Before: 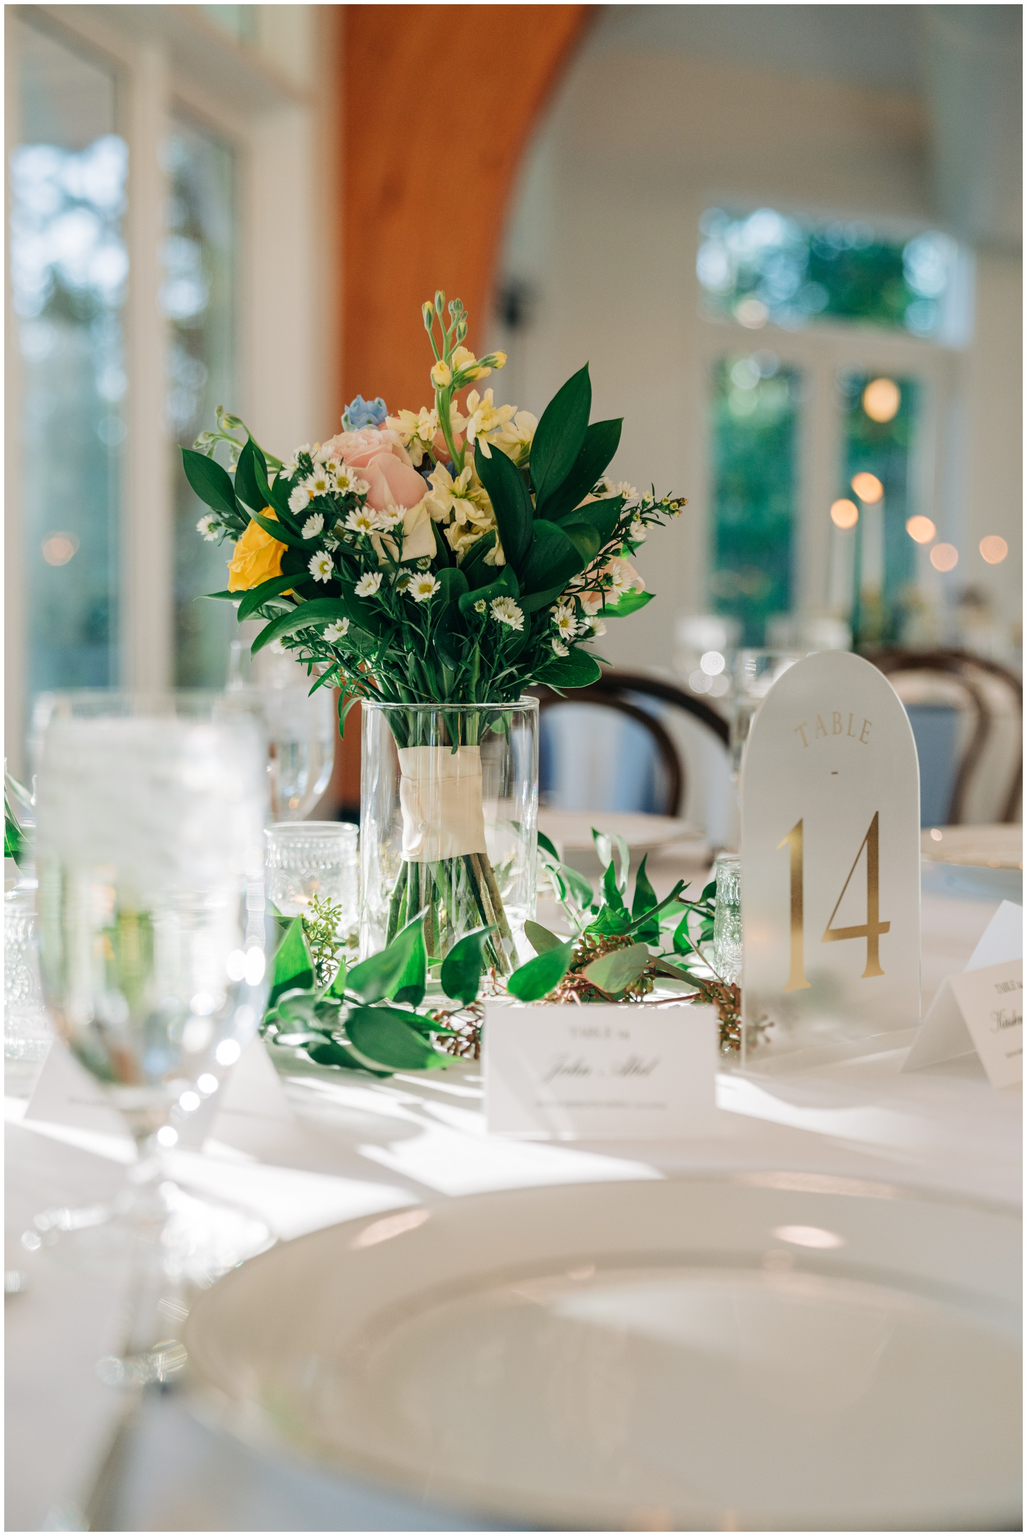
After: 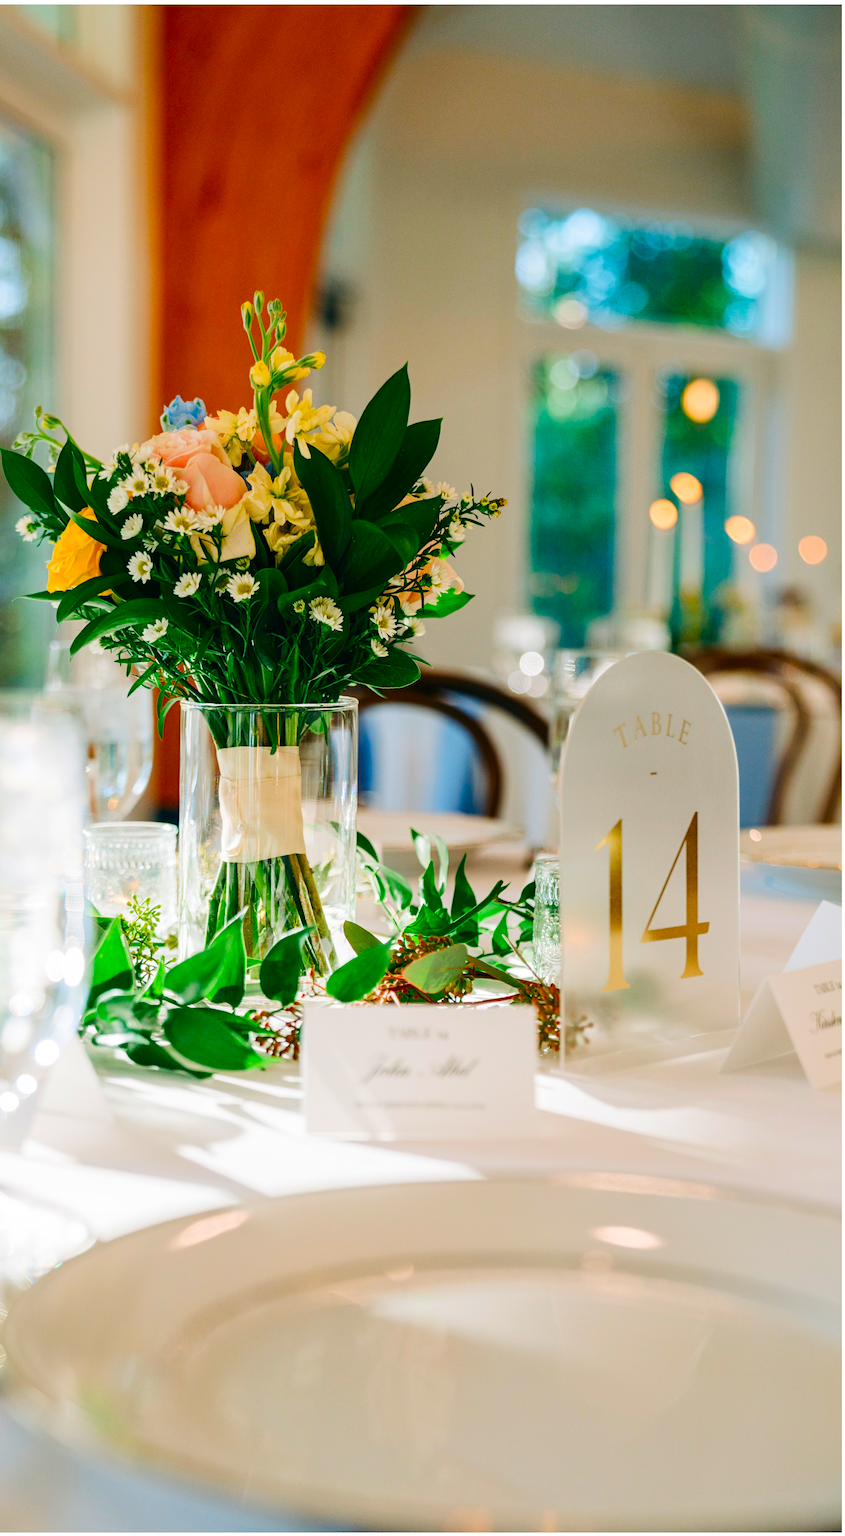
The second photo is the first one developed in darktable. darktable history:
crop: left 17.653%, bottom 0.033%
contrast brightness saturation: contrast 0.163, saturation 0.32
color balance rgb: perceptual saturation grading › global saturation 39.644%, perceptual saturation grading › highlights -24.759%, perceptual saturation grading › mid-tones 34.972%, perceptual saturation grading › shadows 35.921%, global vibrance 14.597%
